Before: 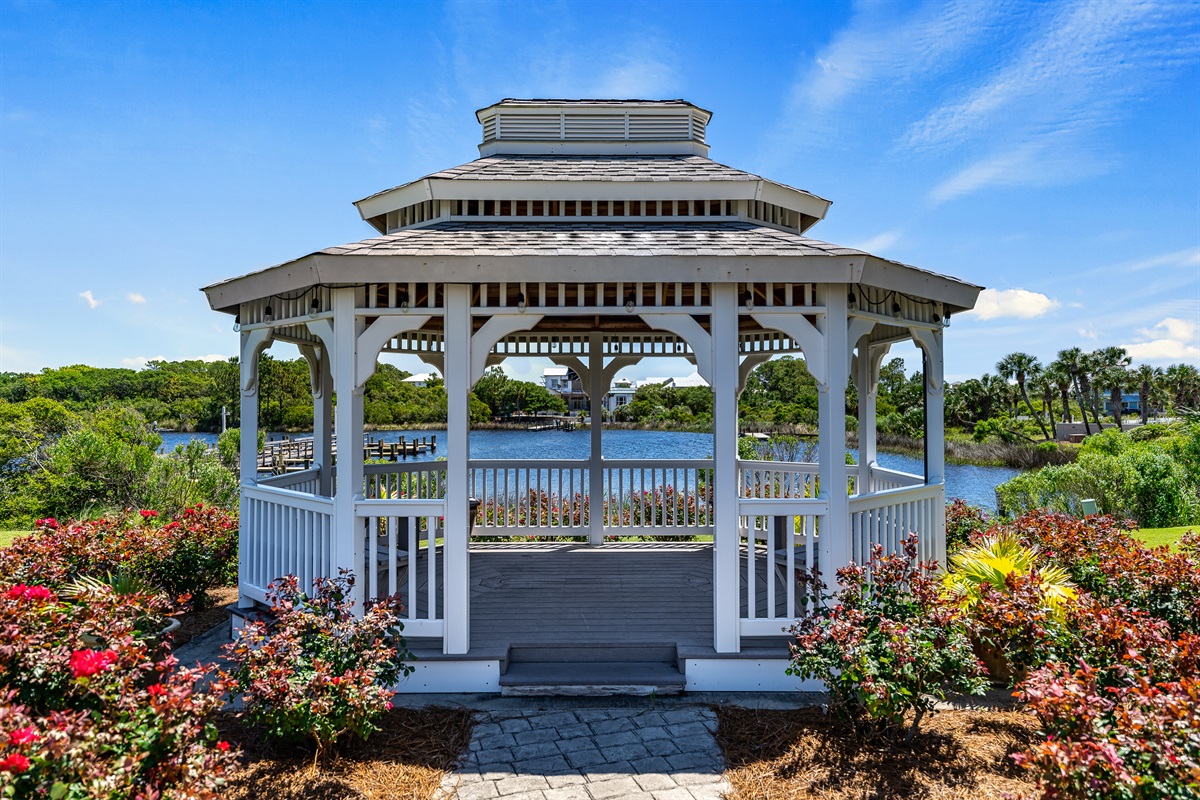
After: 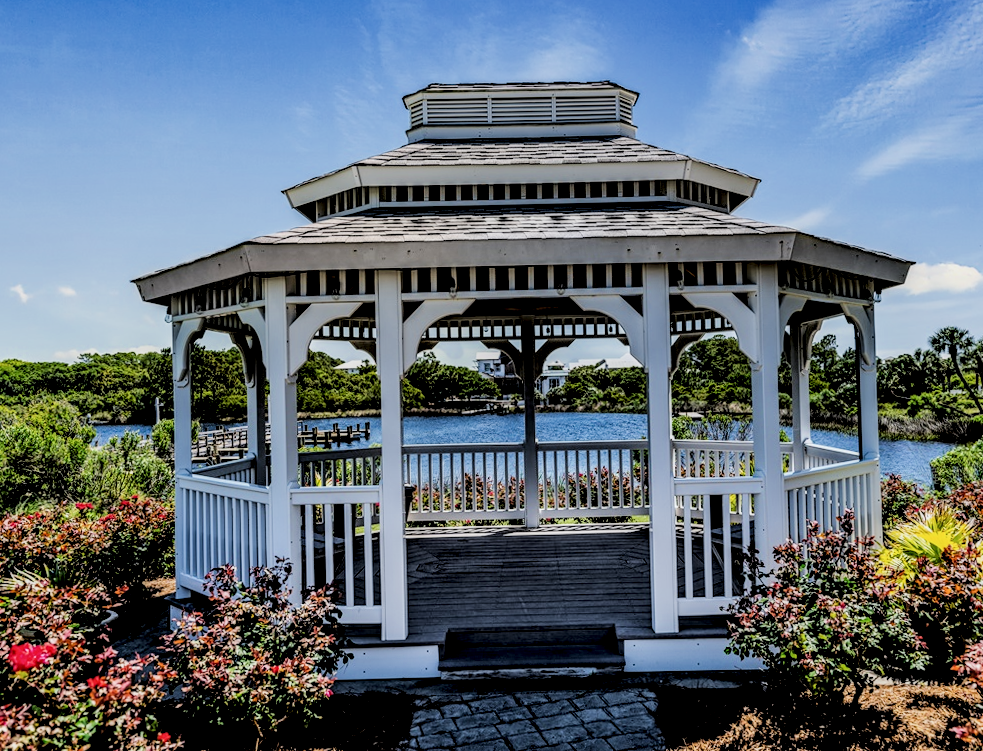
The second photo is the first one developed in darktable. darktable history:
filmic rgb: black relative exposure -3.13 EV, white relative exposure 7.04 EV, threshold 5.95 EV, hardness 1.46, contrast 1.347, enable highlight reconstruction true
local contrast: highlights 60%, shadows 62%, detail 160%
crop and rotate: angle 1.25°, left 4.222%, top 0.589%, right 11.125%, bottom 2.44%
exposure: black level correction 0.001, compensate highlight preservation false
